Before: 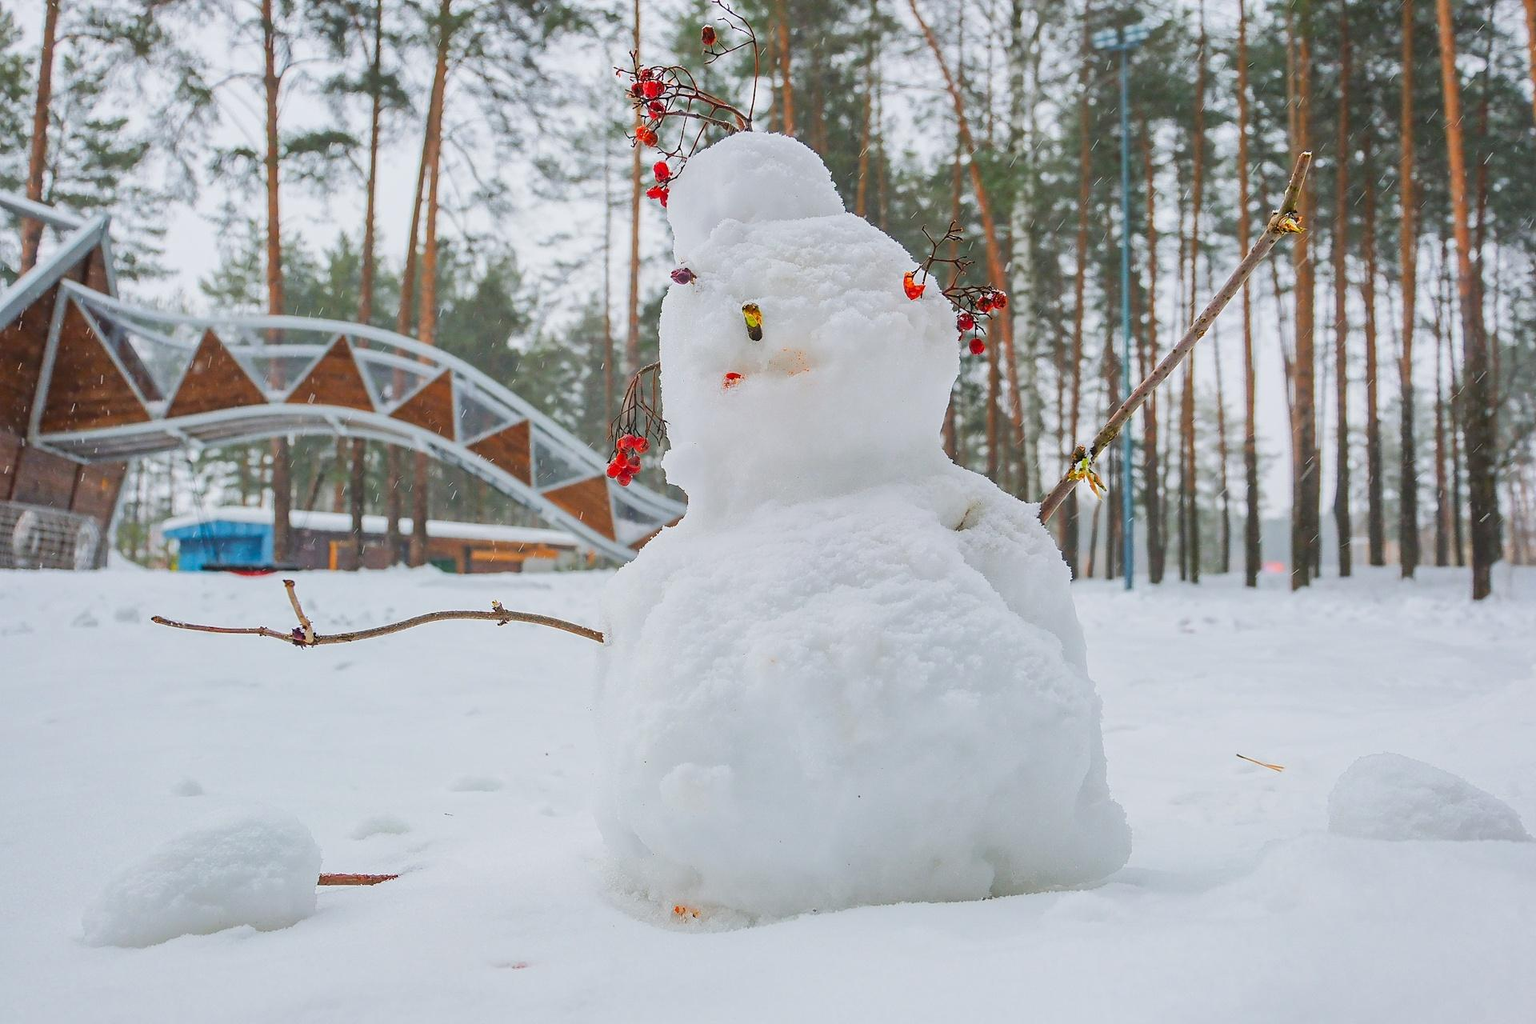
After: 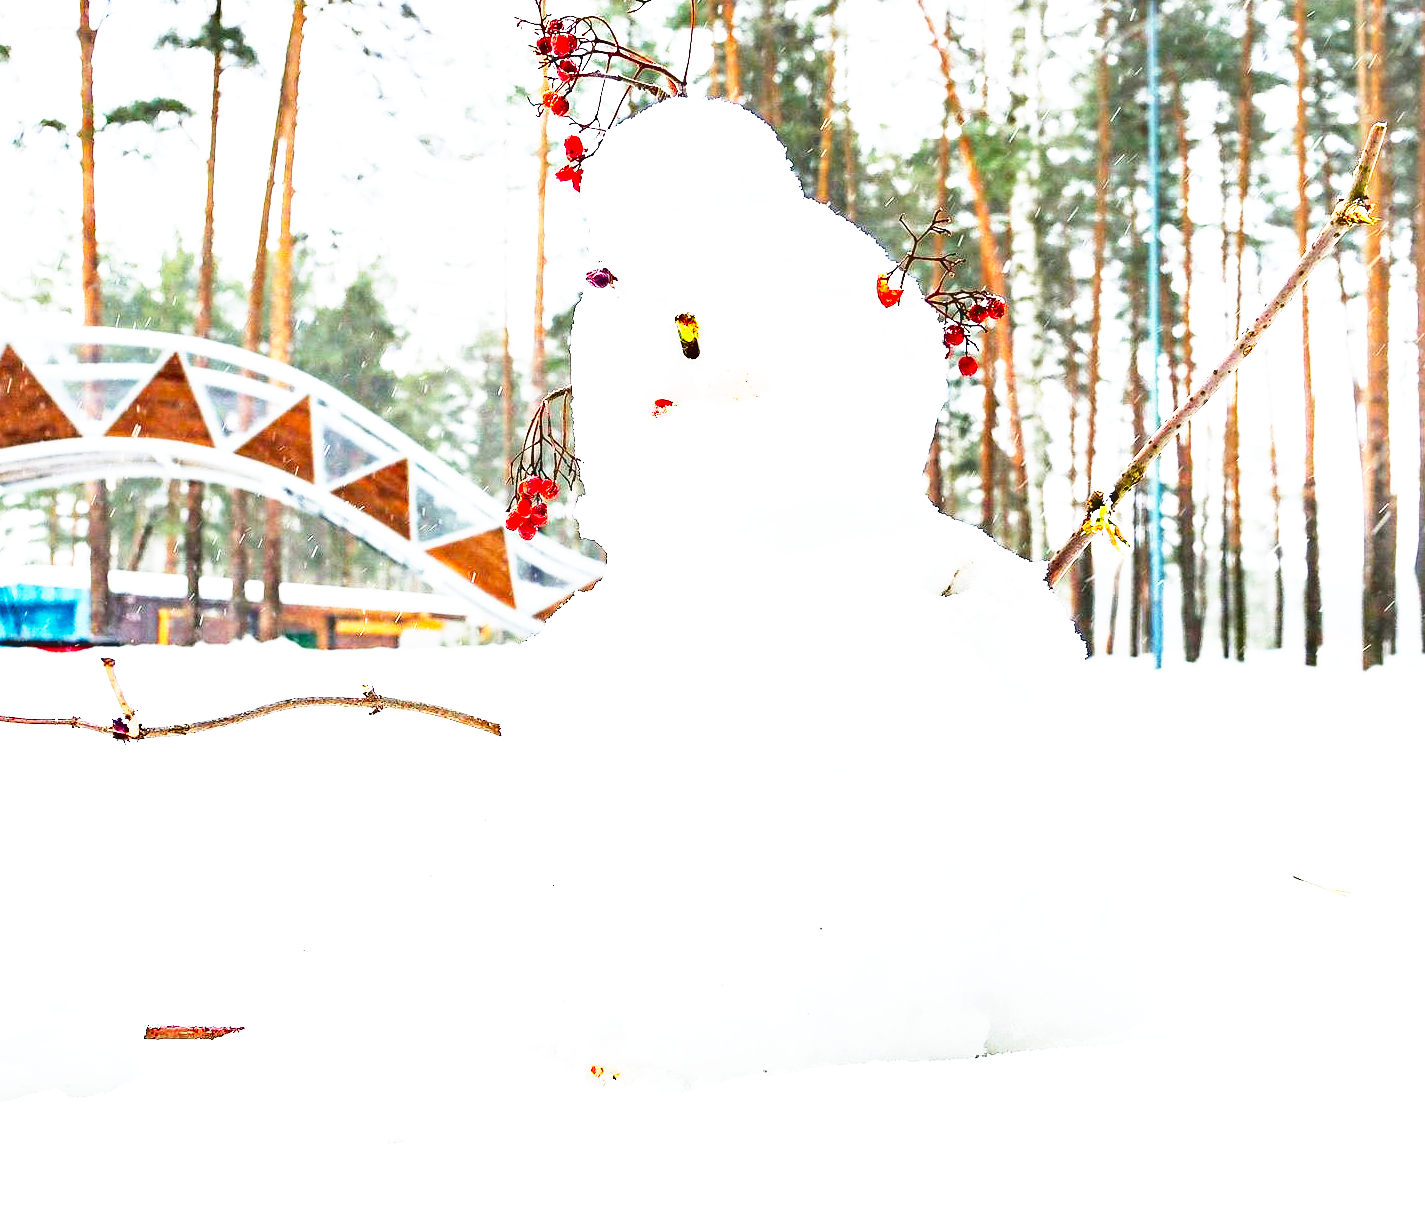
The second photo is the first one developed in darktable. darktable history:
shadows and highlights: highlights color adjustment 72.64%, soften with gaussian
base curve: curves: ch0 [(0, 0) (0.495, 0.917) (1, 1)], preserve colors none
crop and rotate: left 13.186%, top 5.279%, right 12.586%
exposure: black level correction 0, exposure 1.098 EV, compensate exposure bias true, compensate highlight preservation false
